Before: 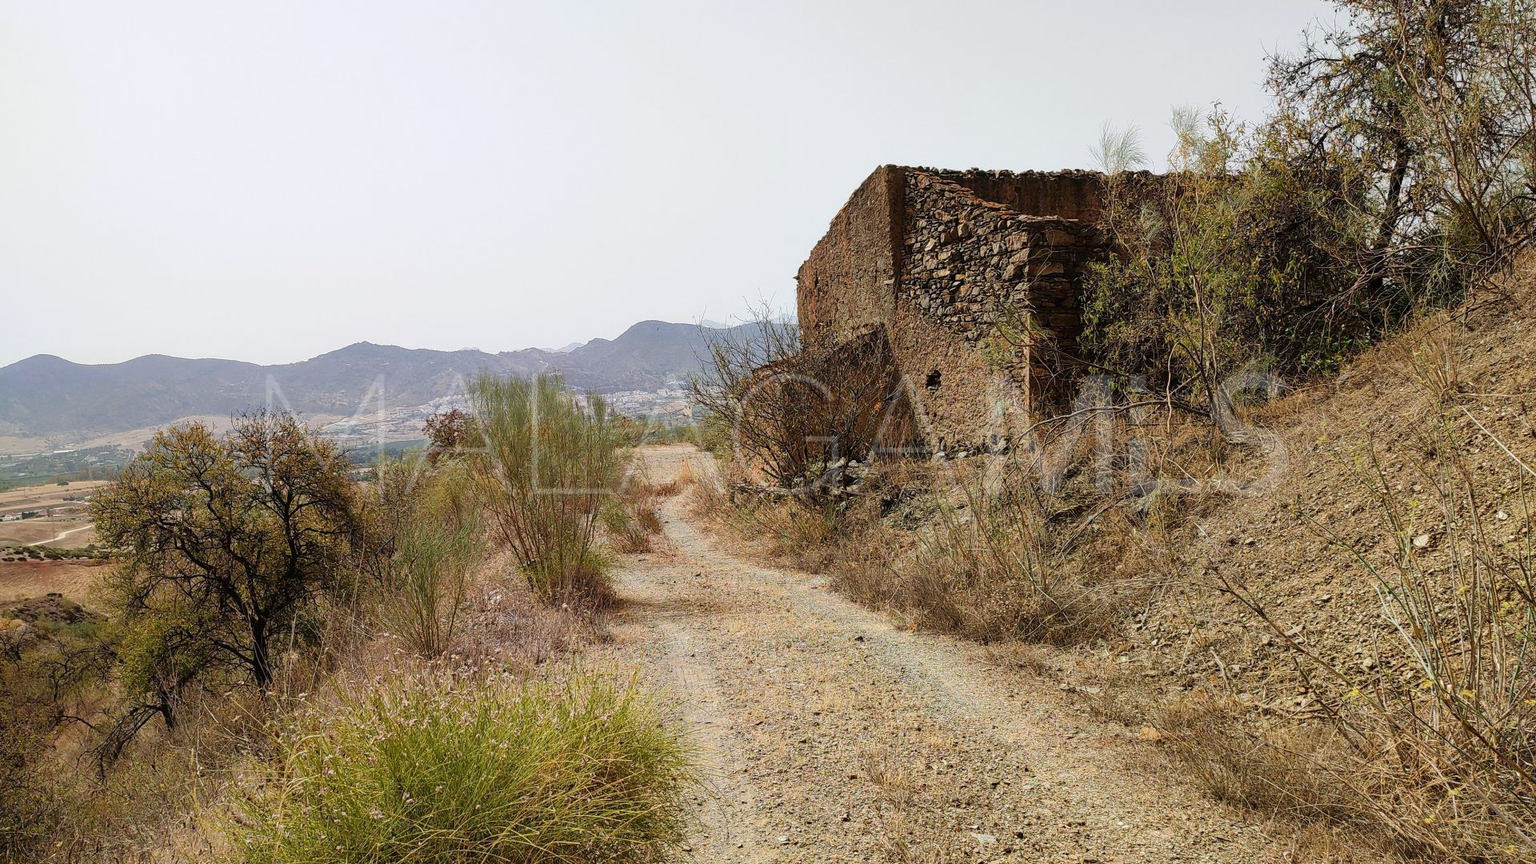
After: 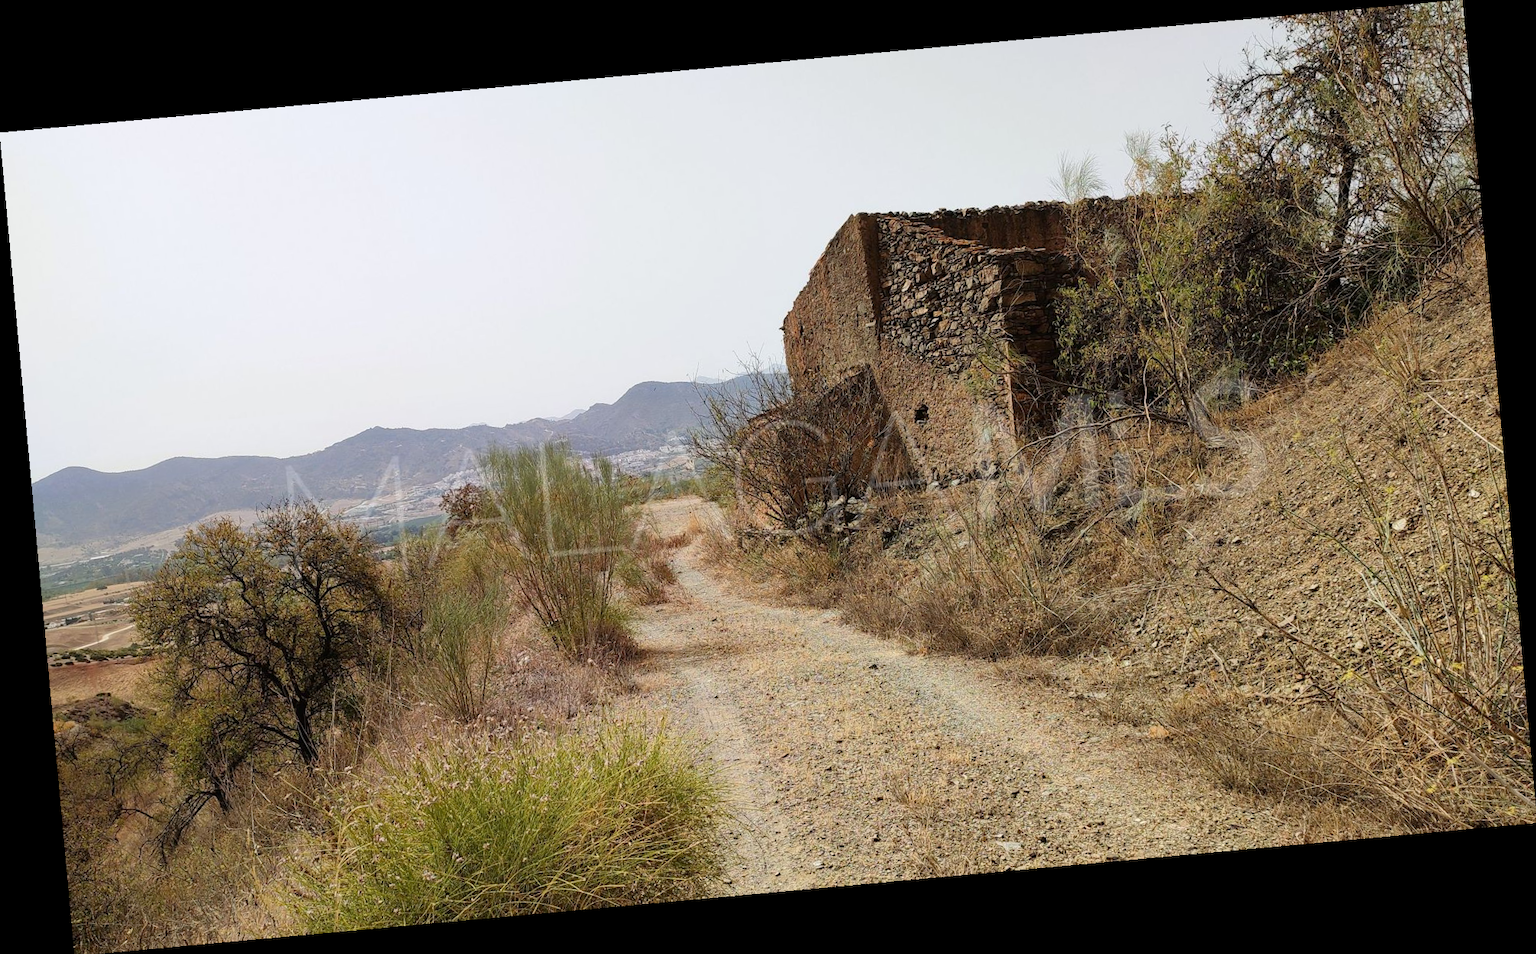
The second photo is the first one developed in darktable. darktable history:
exposure: compensate highlight preservation false
rotate and perspective: rotation -5.2°, automatic cropping off
